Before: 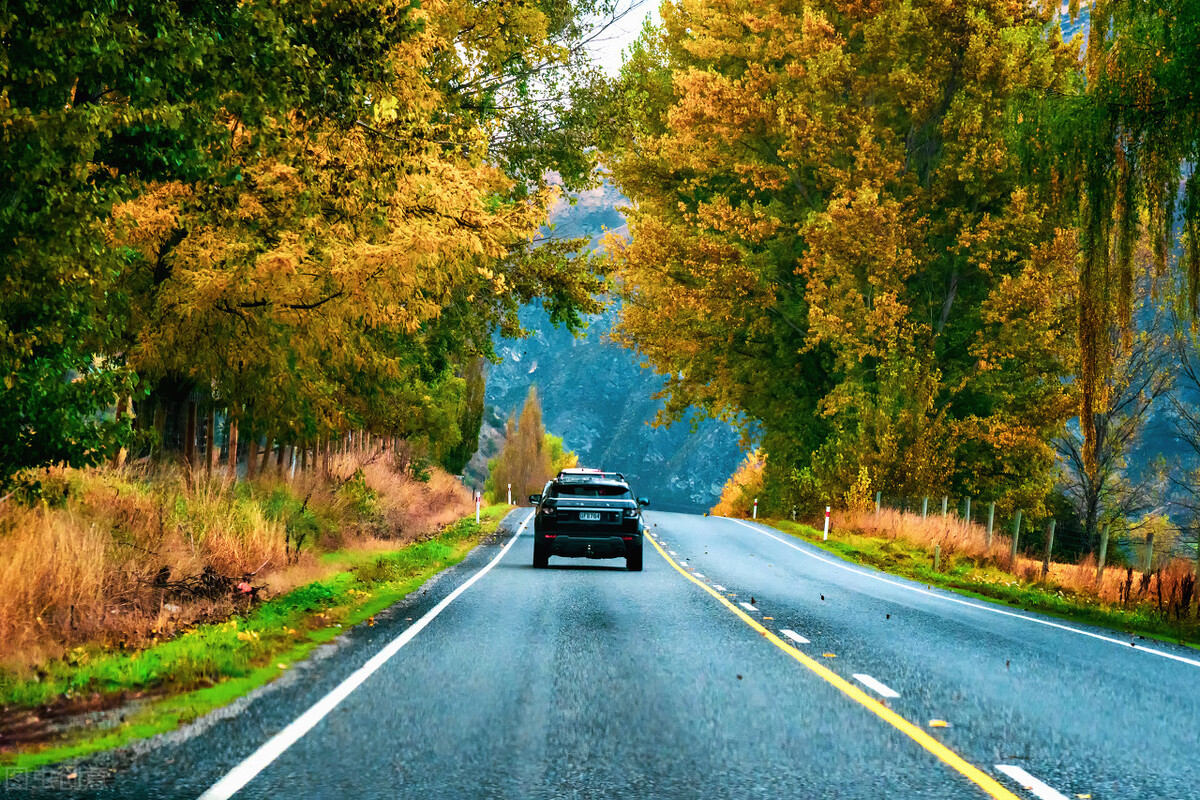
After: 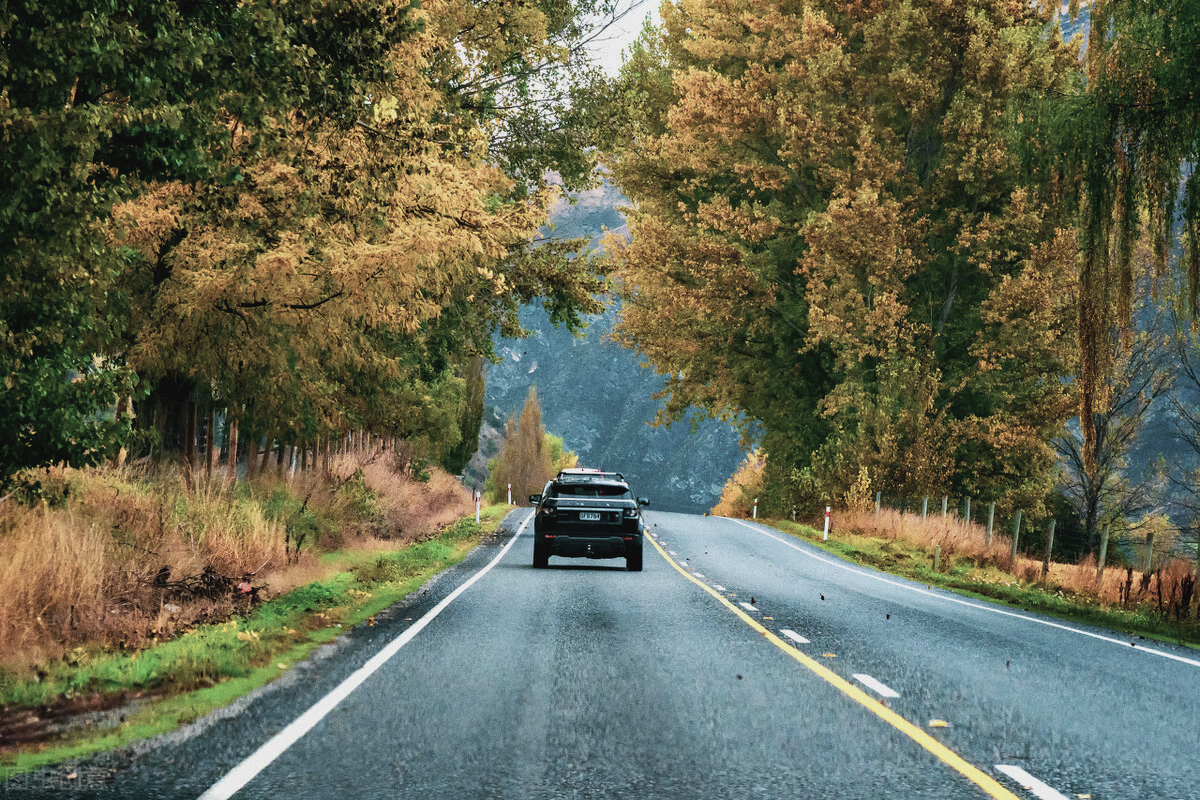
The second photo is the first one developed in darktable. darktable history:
contrast brightness saturation: contrast -0.05, saturation -0.41
grain: on, module defaults
exposure: exposure -0.153 EV, compensate highlight preservation false
